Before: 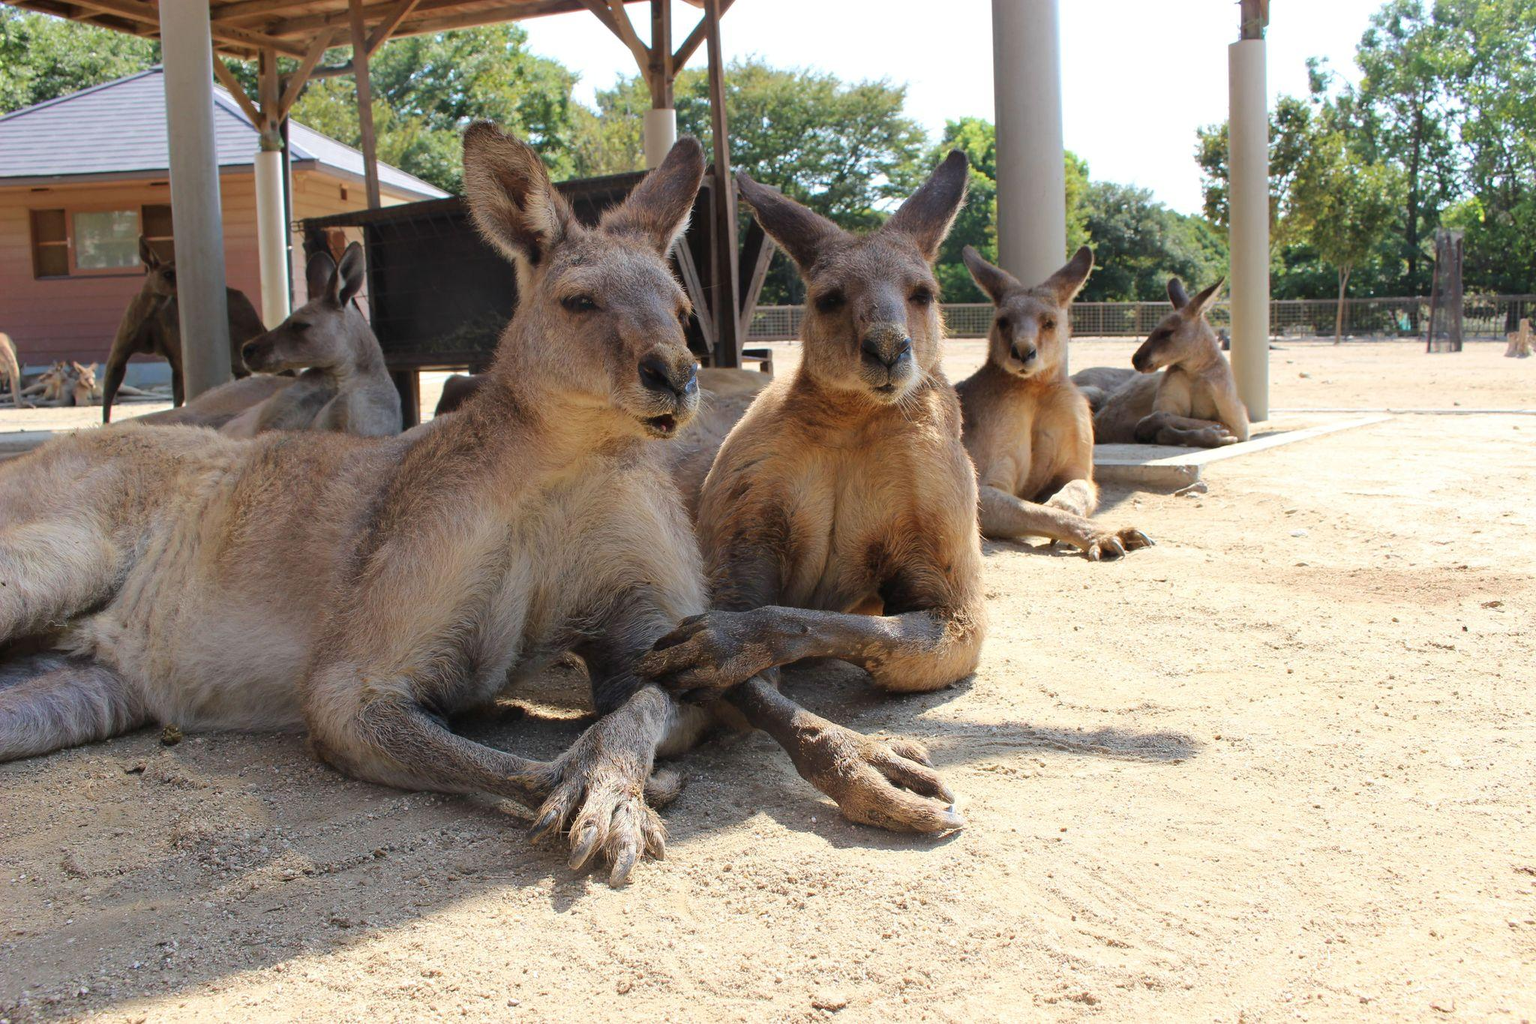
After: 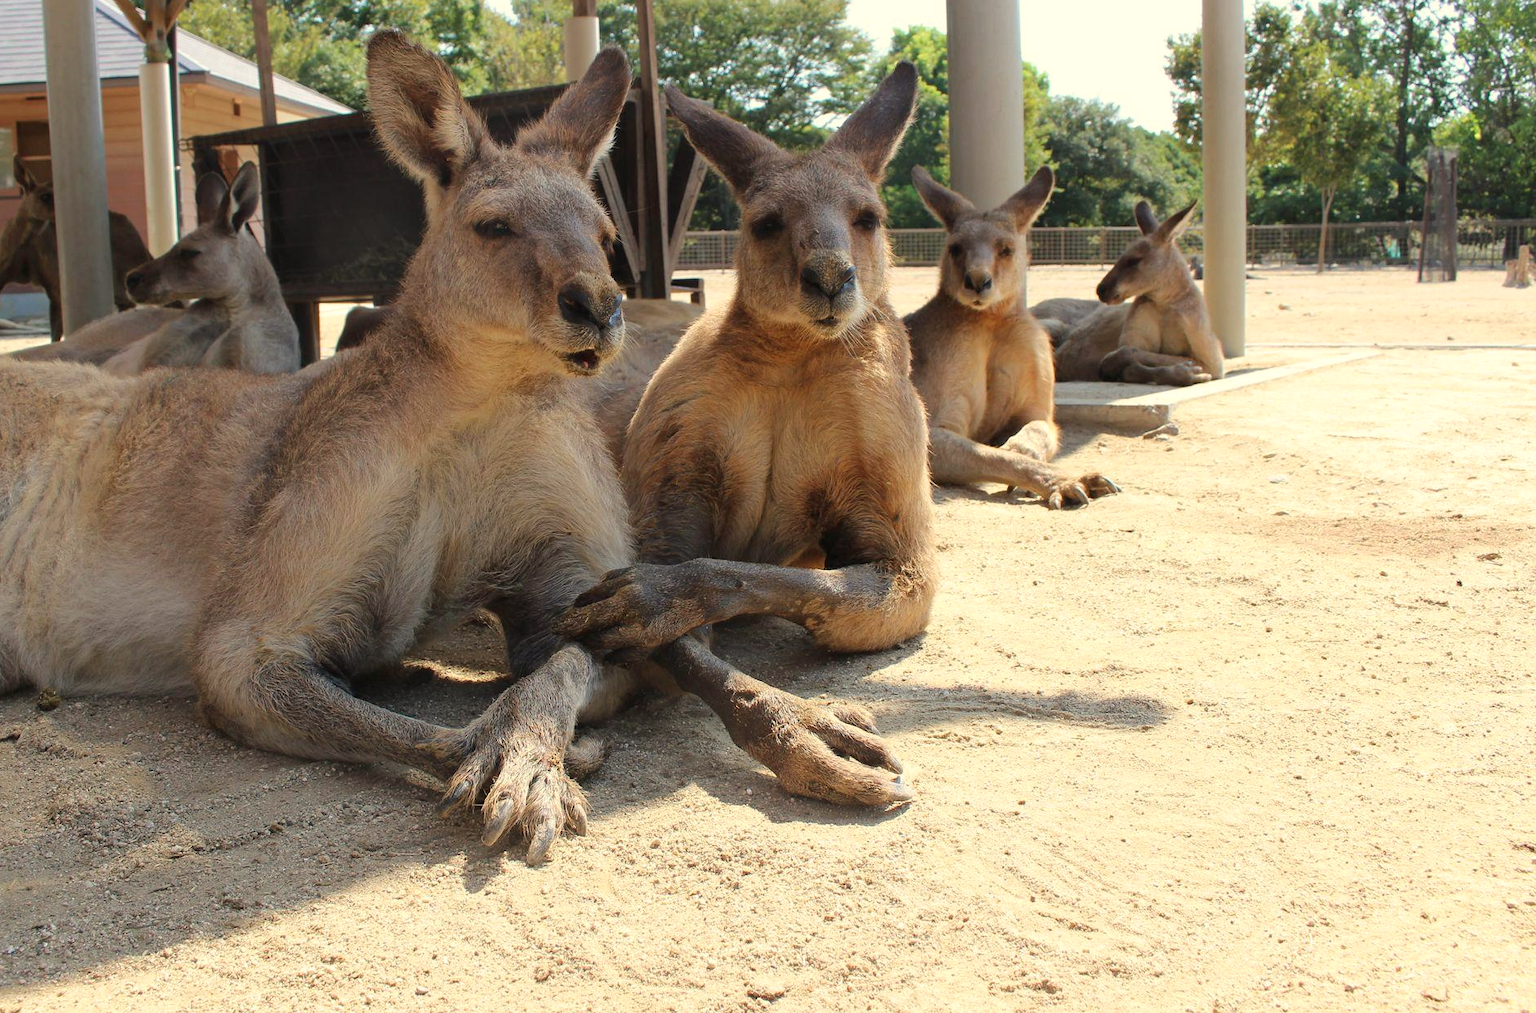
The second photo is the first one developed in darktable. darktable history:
crop and rotate: left 8.262%, top 9.226%
white balance: red 1.029, blue 0.92
